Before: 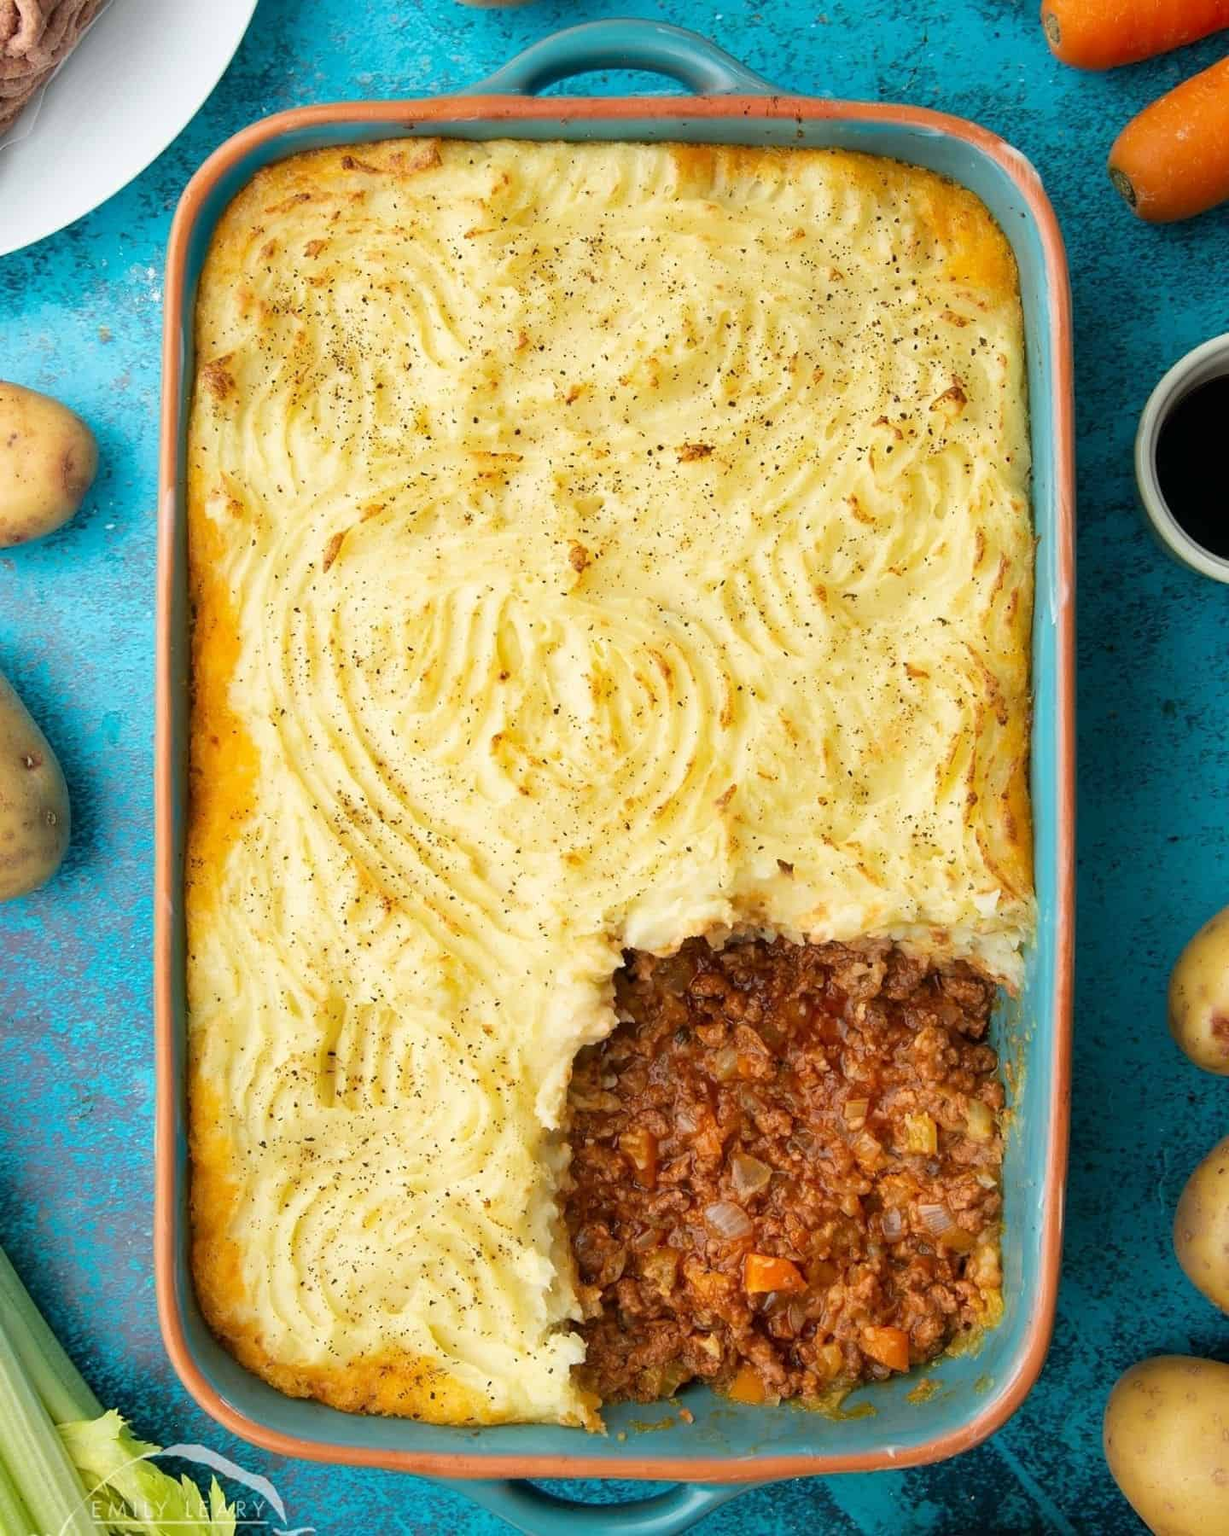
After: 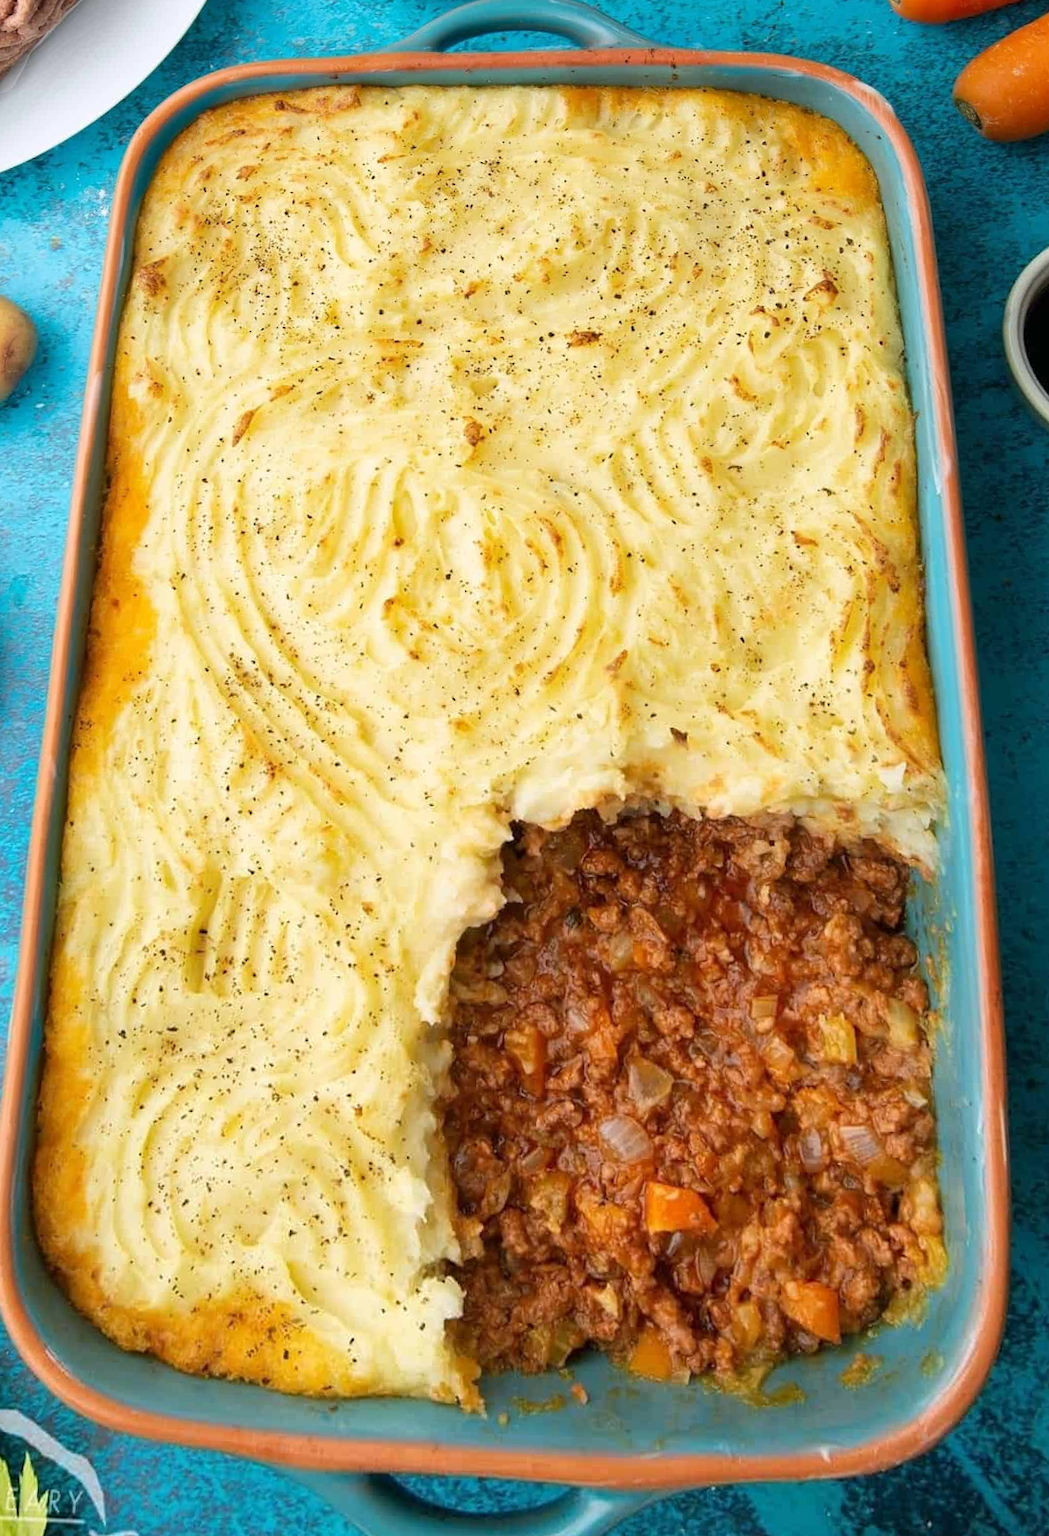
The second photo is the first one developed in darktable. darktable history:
white balance: red 1.004, blue 1.024
rotate and perspective: rotation 0.72°, lens shift (vertical) -0.352, lens shift (horizontal) -0.051, crop left 0.152, crop right 0.859, crop top 0.019, crop bottom 0.964
